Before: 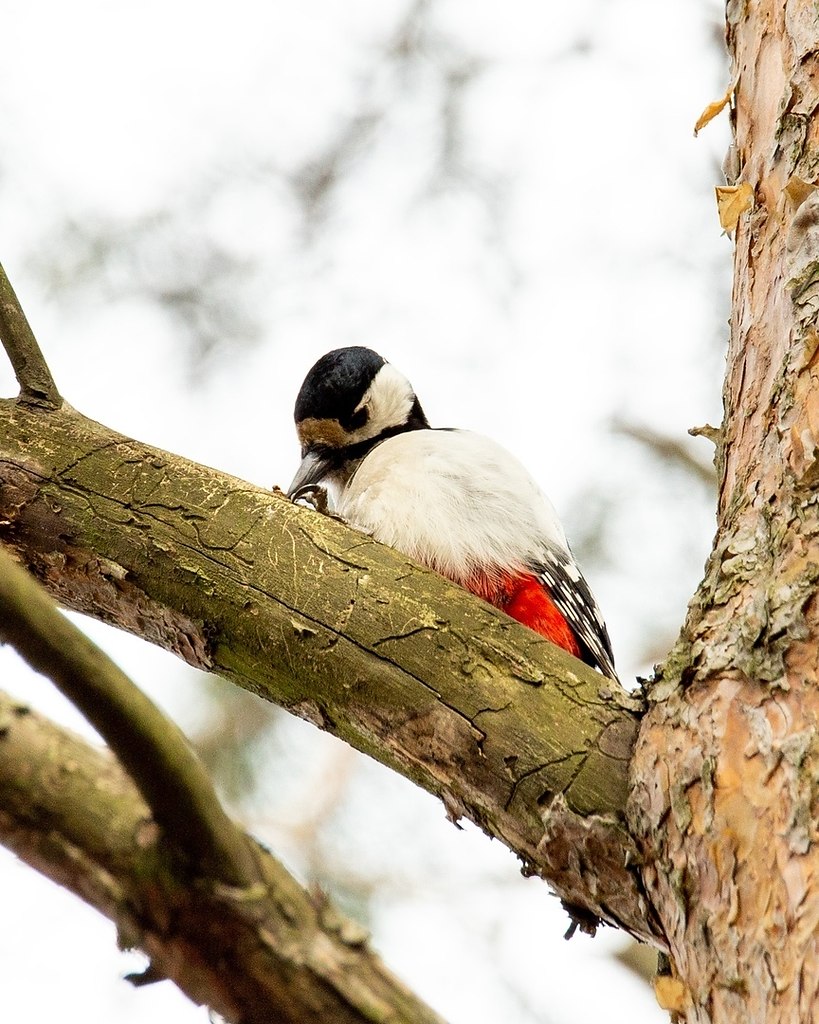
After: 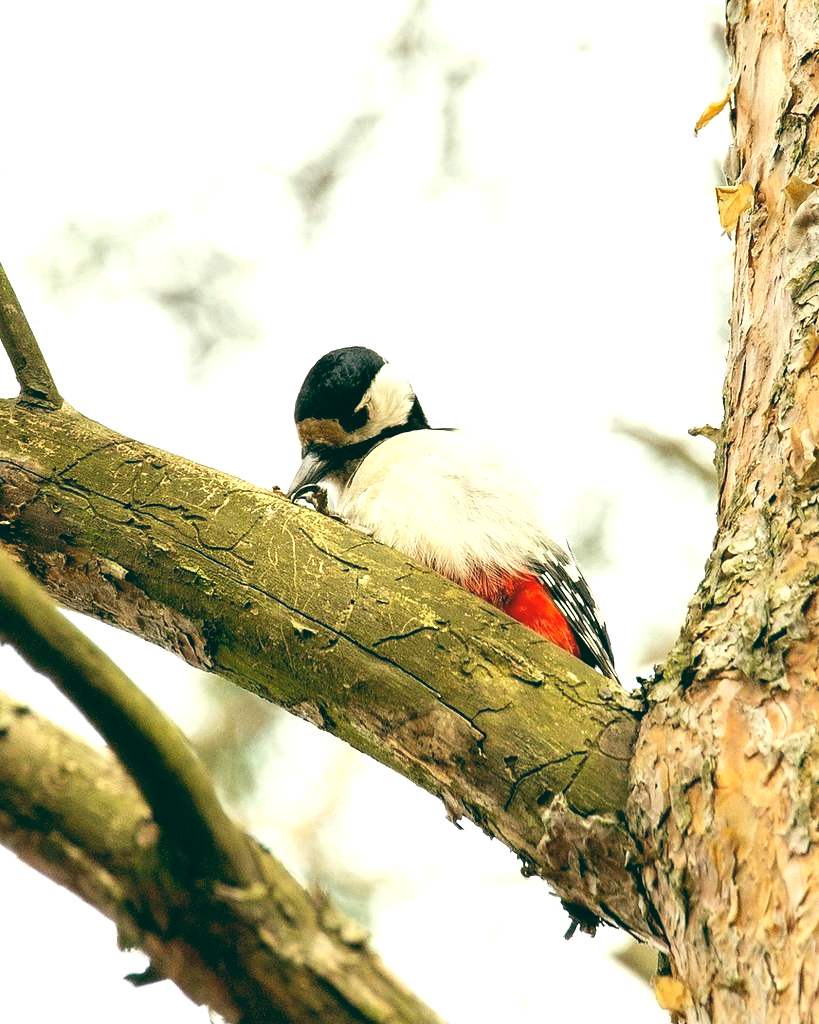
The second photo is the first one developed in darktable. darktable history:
exposure: exposure 0.661 EV, compensate highlight preservation false
color balance: lift [1.005, 0.99, 1.007, 1.01], gamma [1, 1.034, 1.032, 0.966], gain [0.873, 1.055, 1.067, 0.933]
